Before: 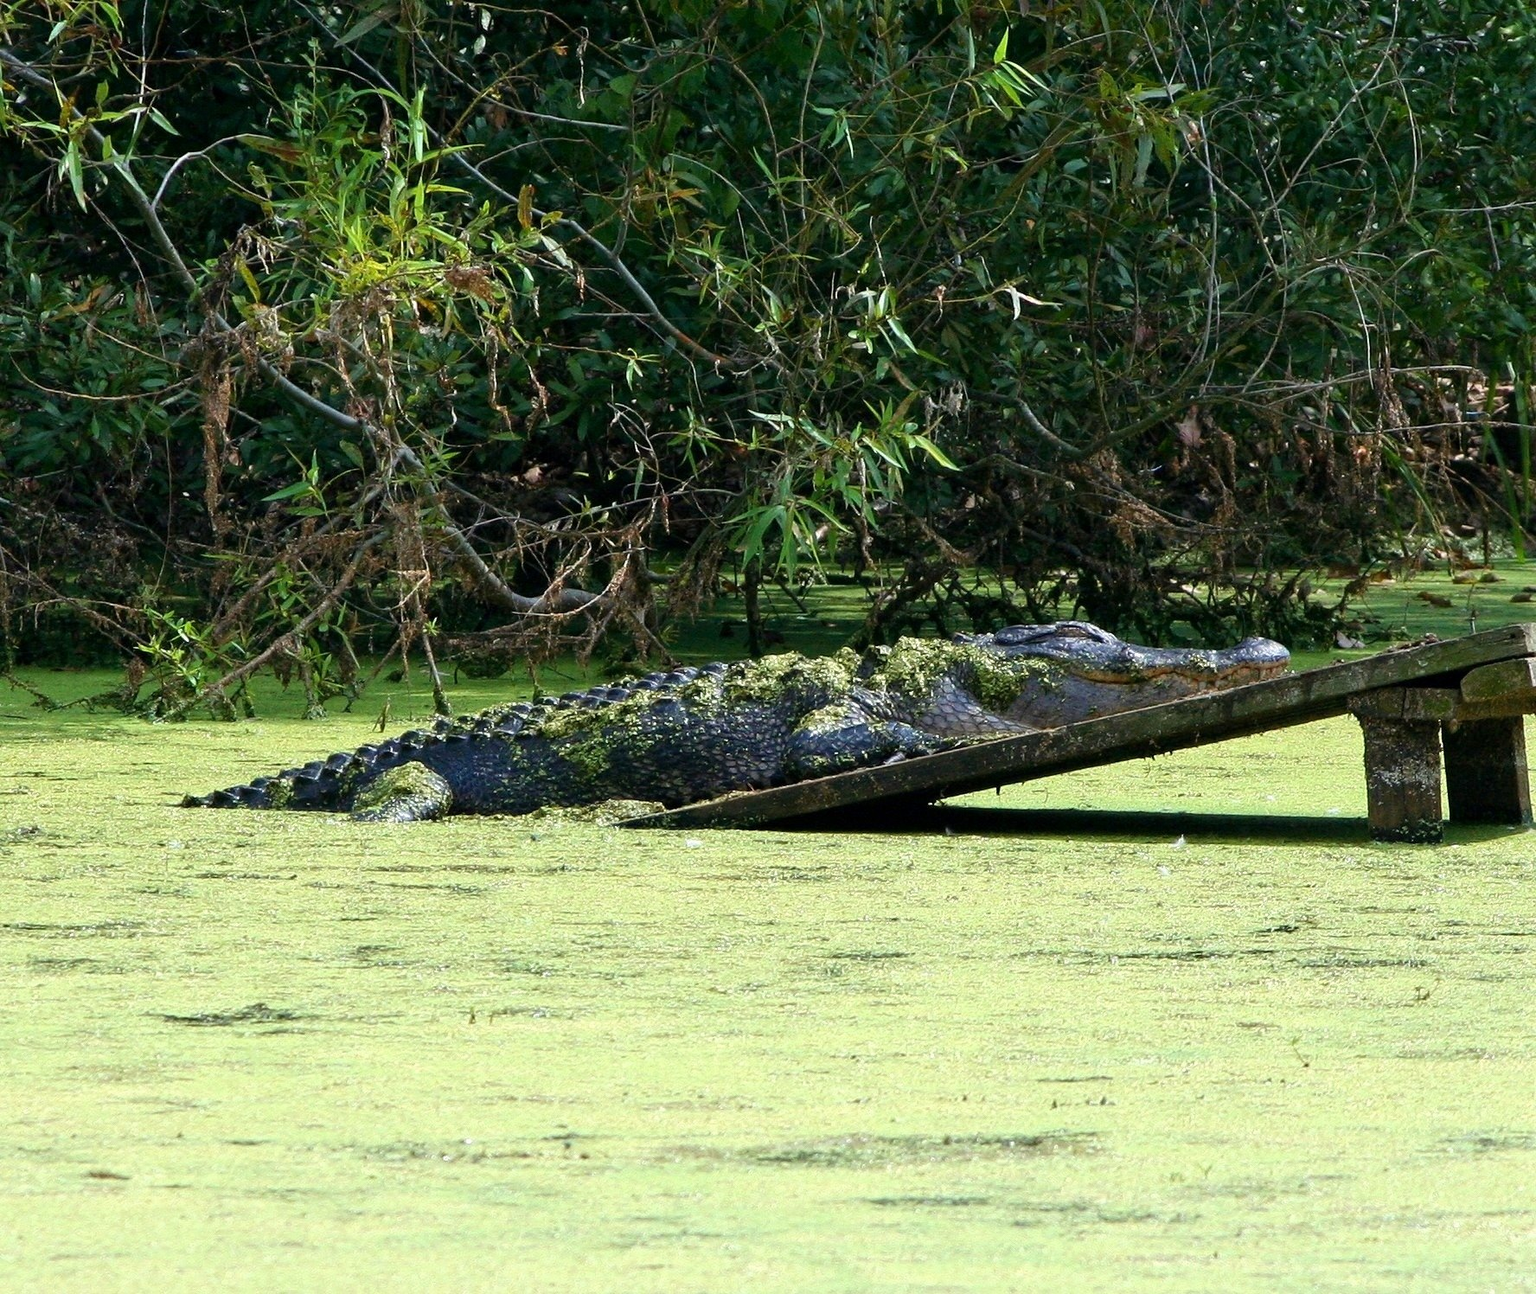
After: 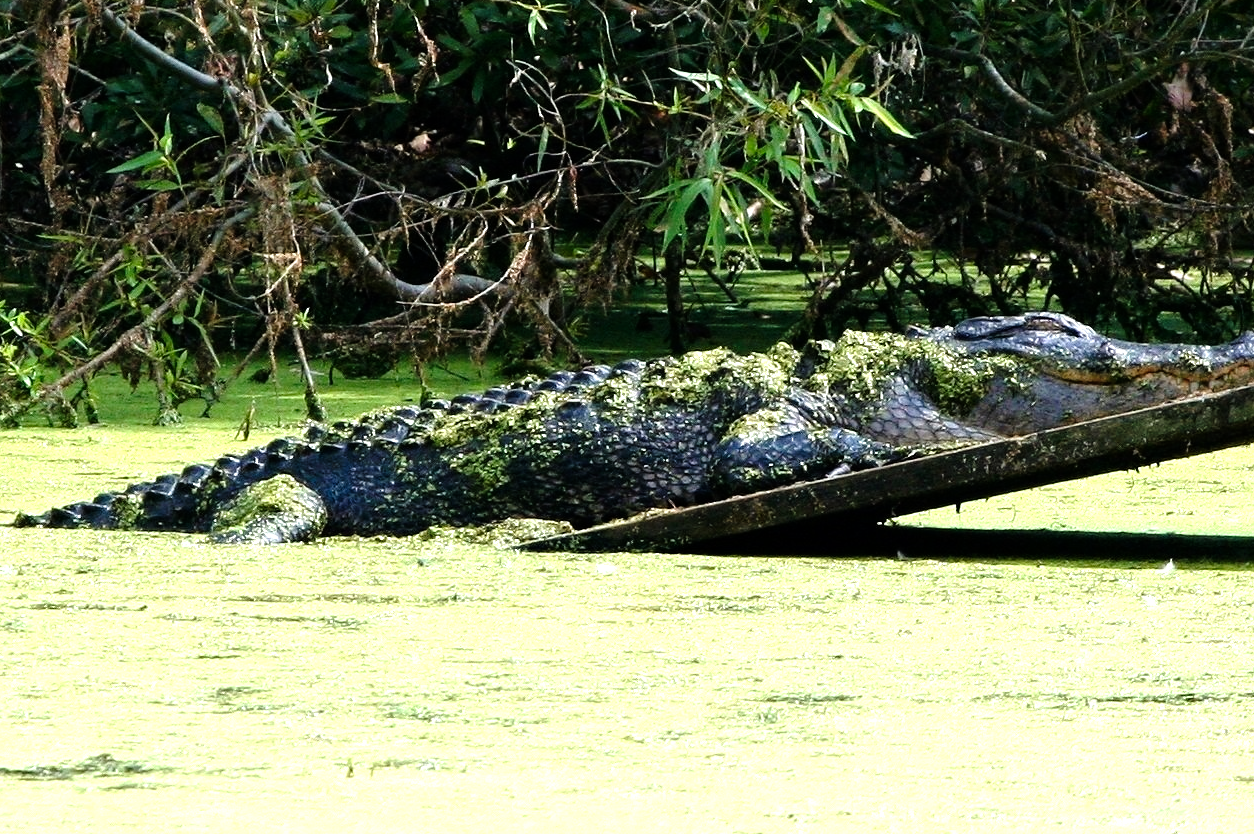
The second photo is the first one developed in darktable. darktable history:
tone equalizer: -8 EV -0.76 EV, -7 EV -0.69 EV, -6 EV -0.628 EV, -5 EV -0.383 EV, -3 EV 0.404 EV, -2 EV 0.6 EV, -1 EV 0.687 EV, +0 EV 0.758 EV
crop: left 11.045%, top 27.151%, right 18.292%, bottom 17.034%
tone curve: curves: ch0 [(0, 0) (0.08, 0.056) (0.4, 0.4) (0.6, 0.612) (0.92, 0.924) (1, 1)], preserve colors none
